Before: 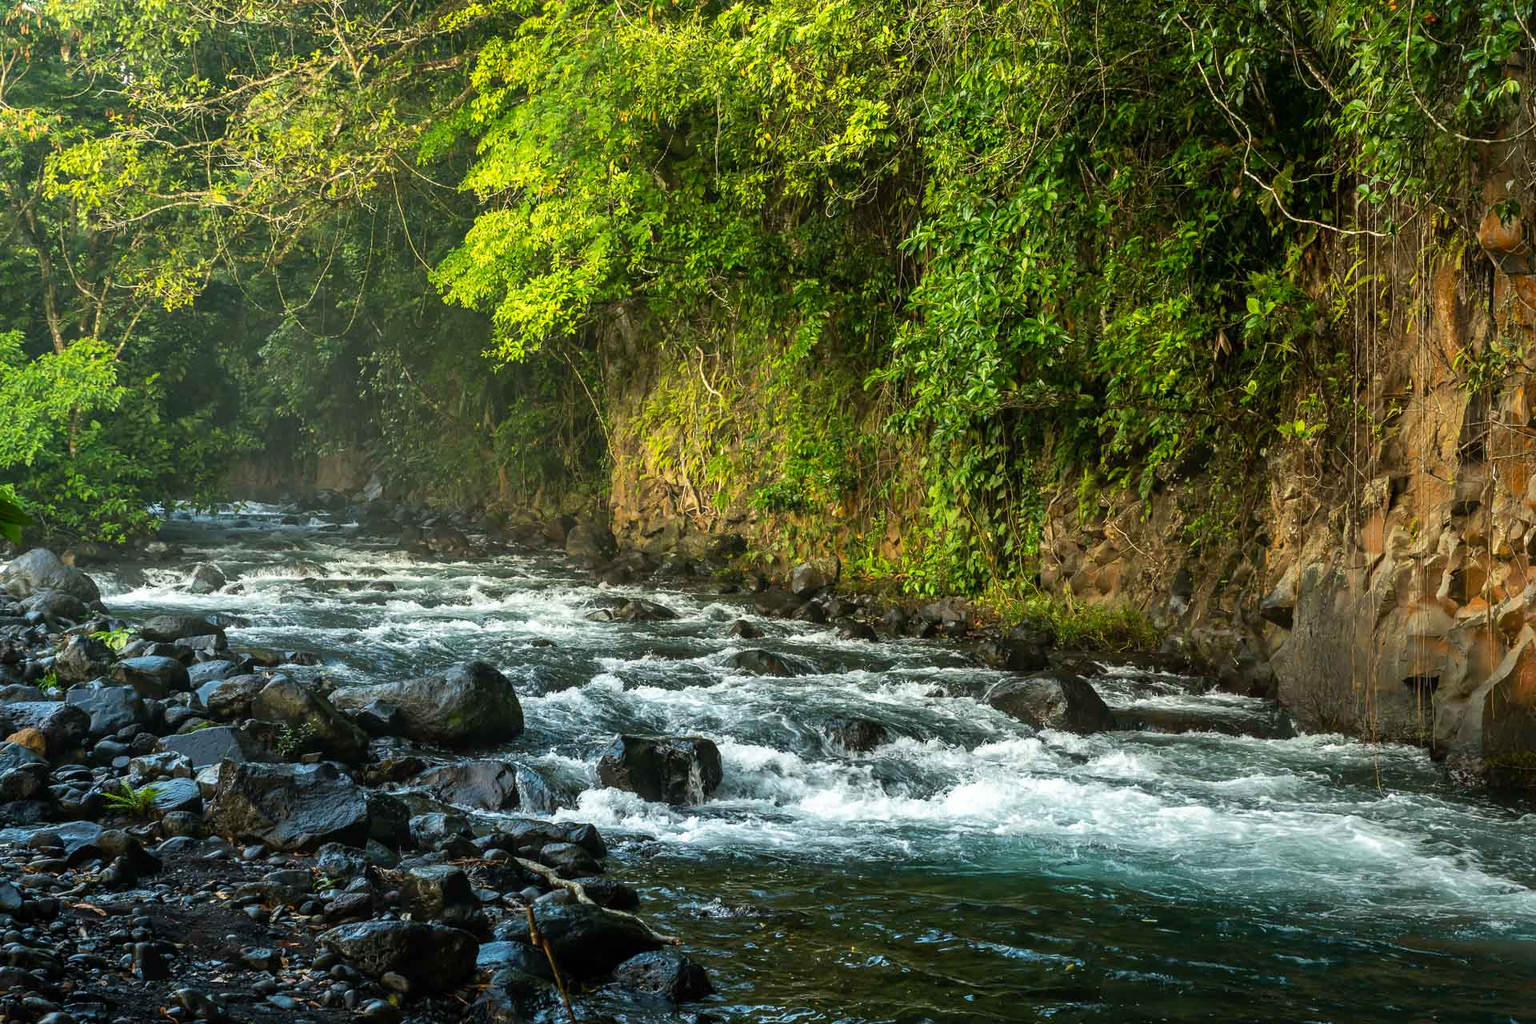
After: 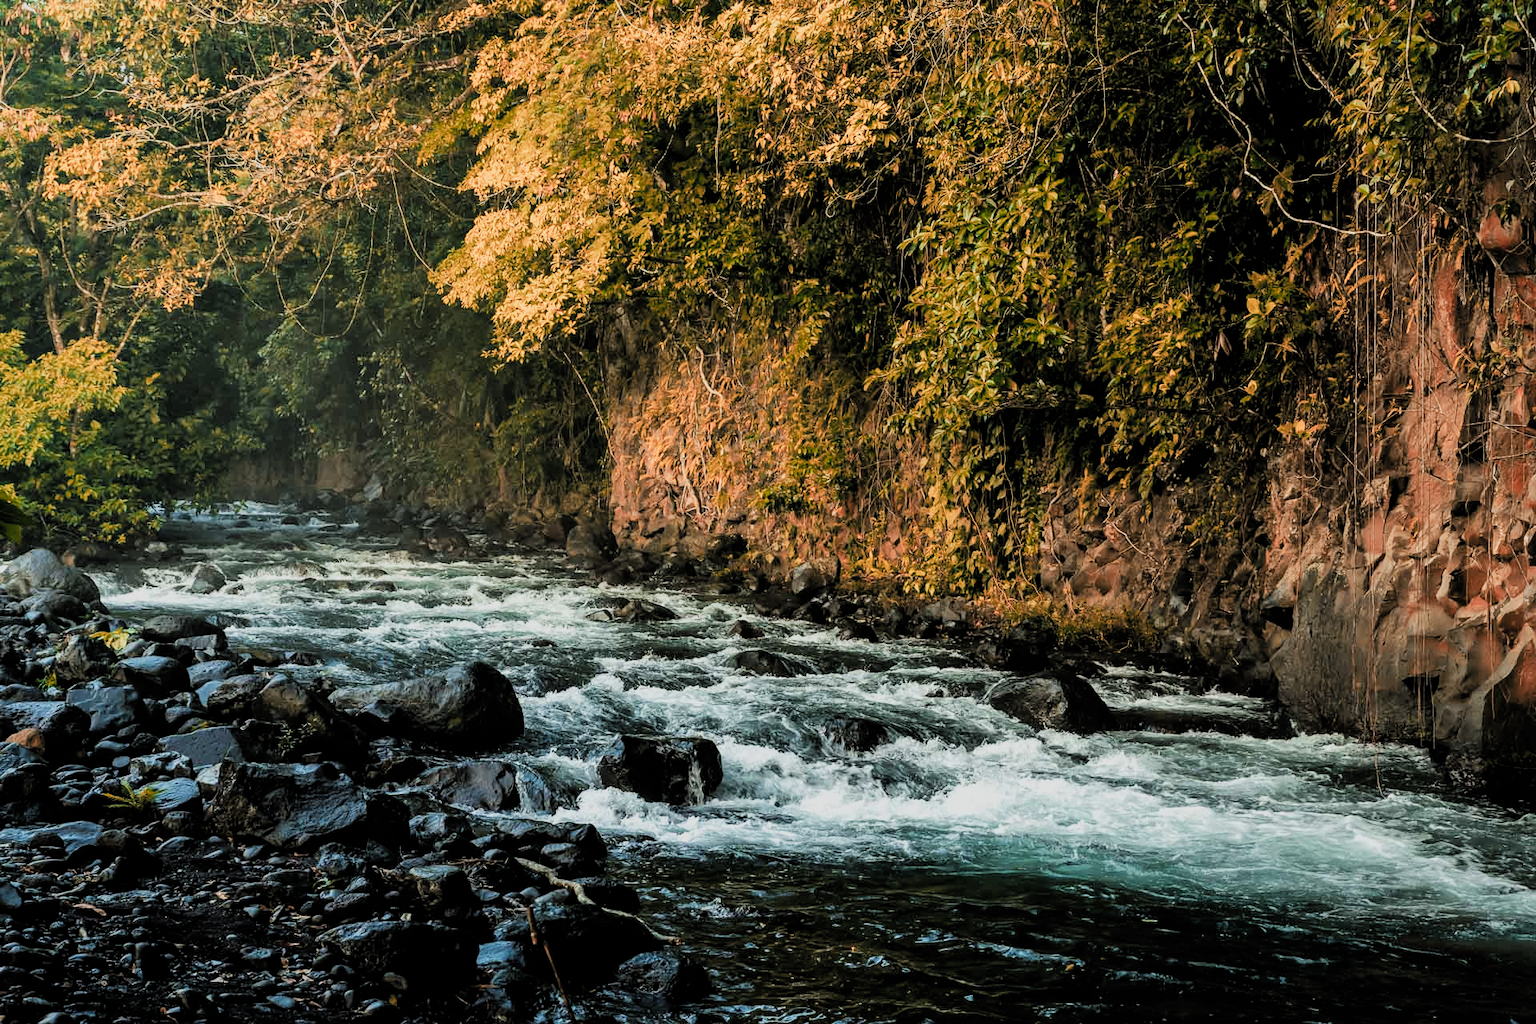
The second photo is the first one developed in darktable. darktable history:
filmic rgb: black relative exposure -5.12 EV, white relative exposure 3.98 EV, hardness 2.88, contrast 1.187, color science v4 (2020)
color zones: curves: ch2 [(0, 0.5) (0.084, 0.497) (0.323, 0.335) (0.4, 0.497) (1, 0.5)]
